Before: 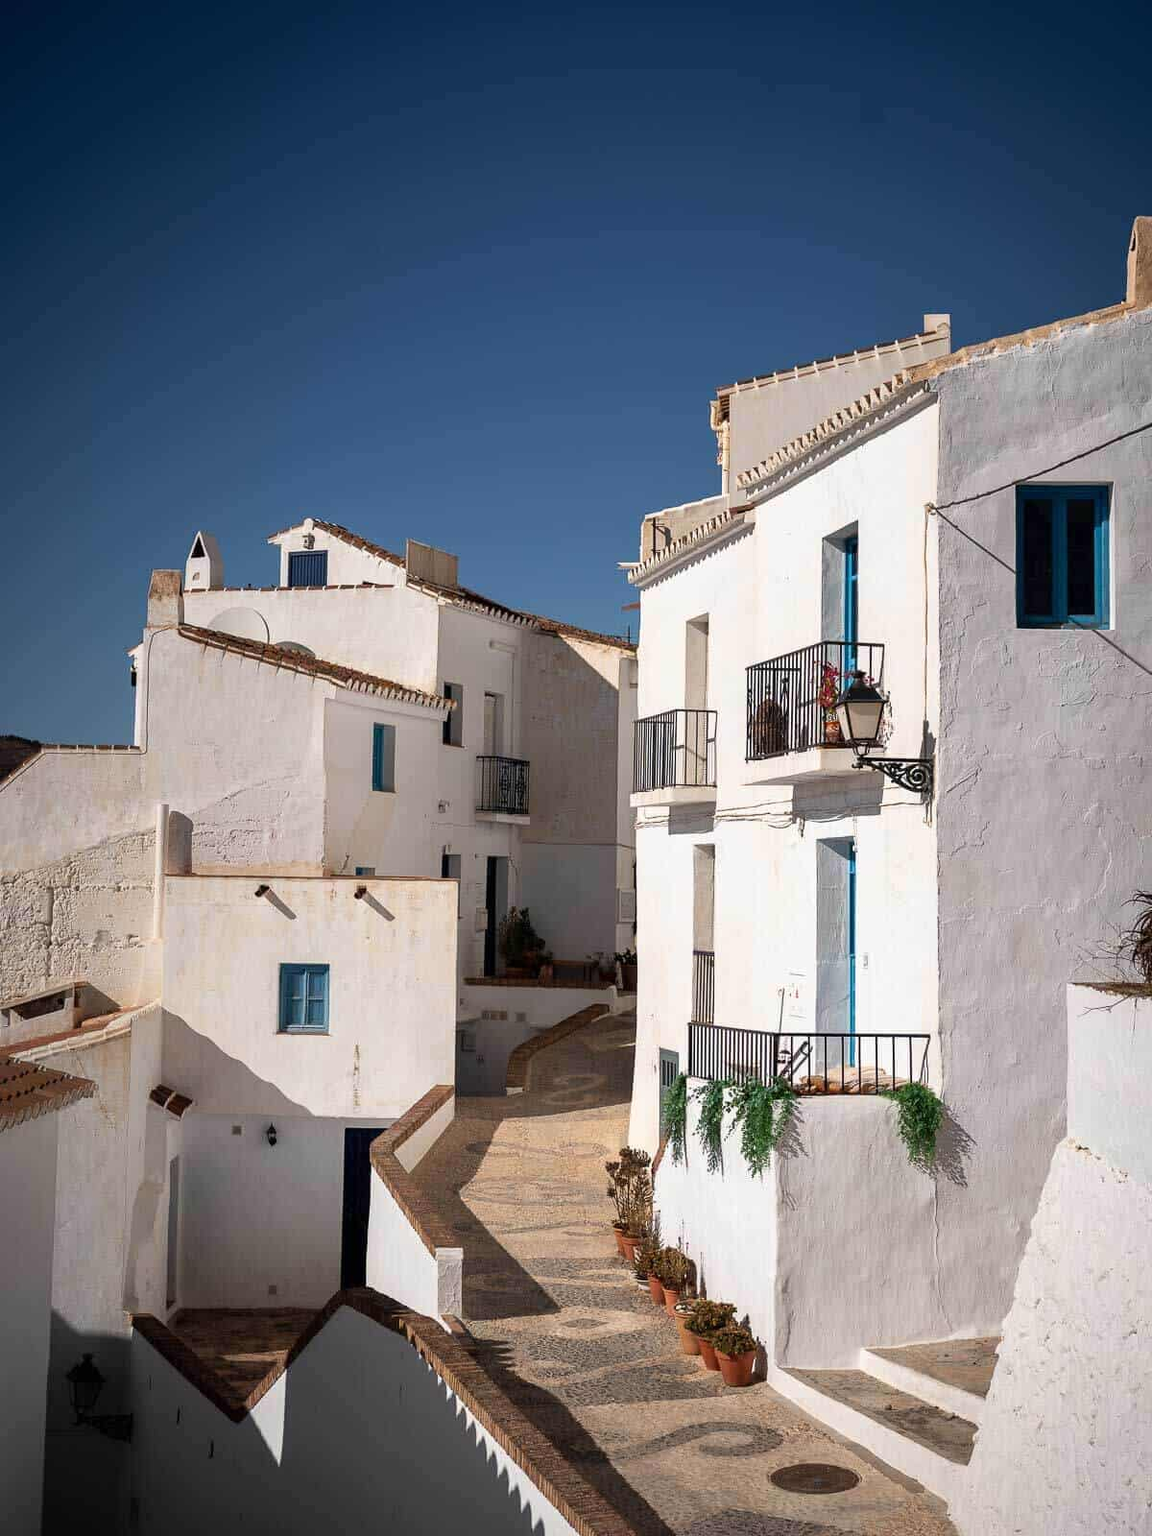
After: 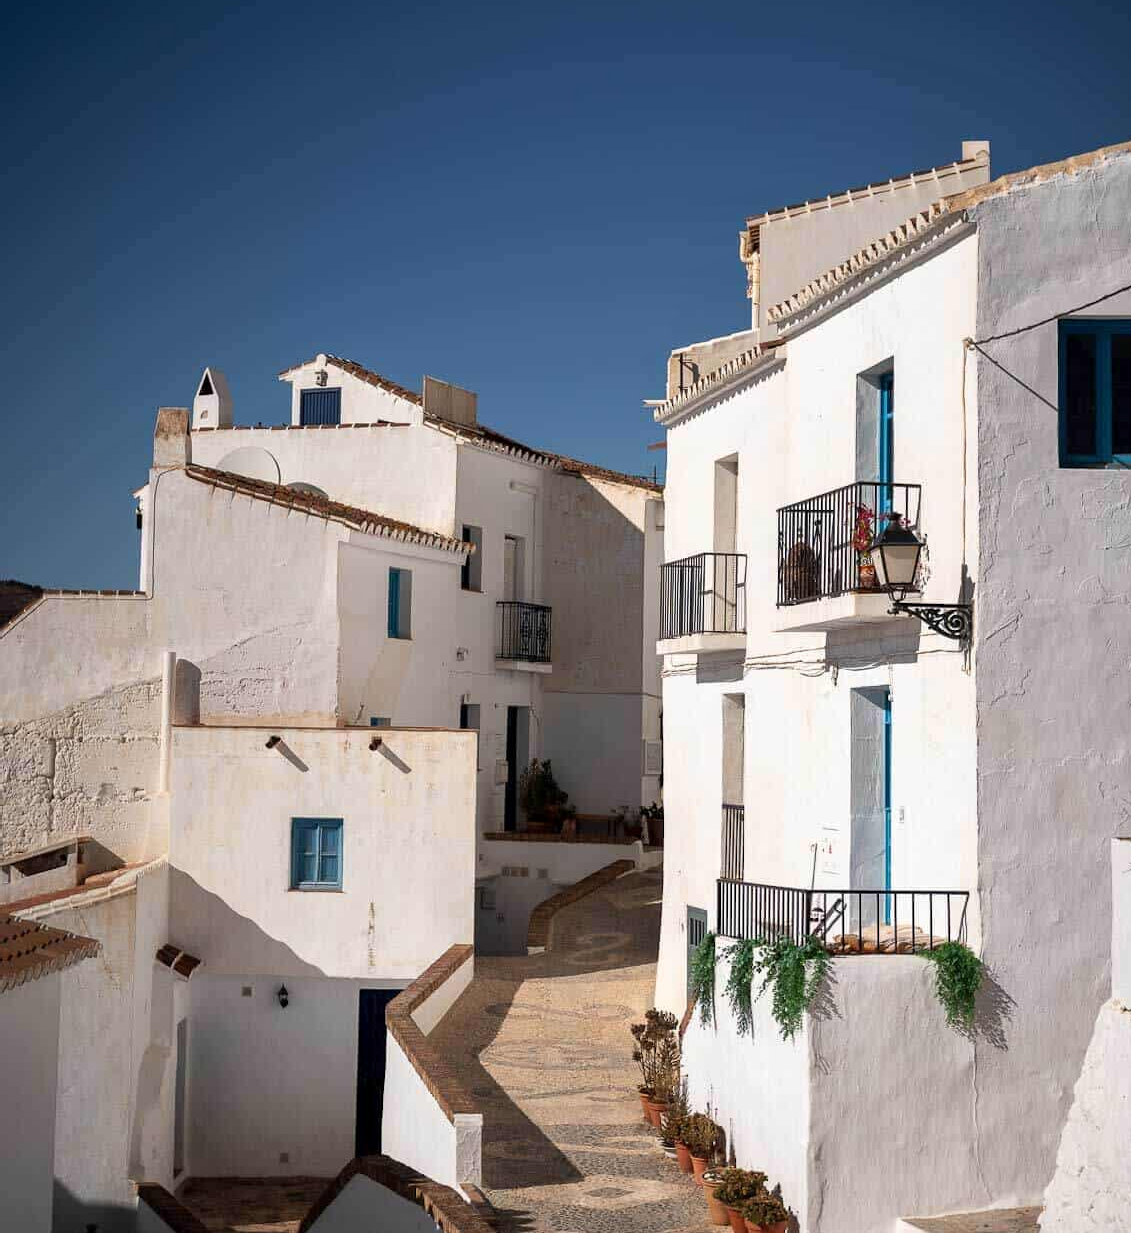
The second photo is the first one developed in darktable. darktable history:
local contrast: mode bilateral grid, contrast 100, coarseness 100, detail 108%, midtone range 0.2
crop and rotate: angle 0.03°, top 11.643%, right 5.651%, bottom 11.189%
